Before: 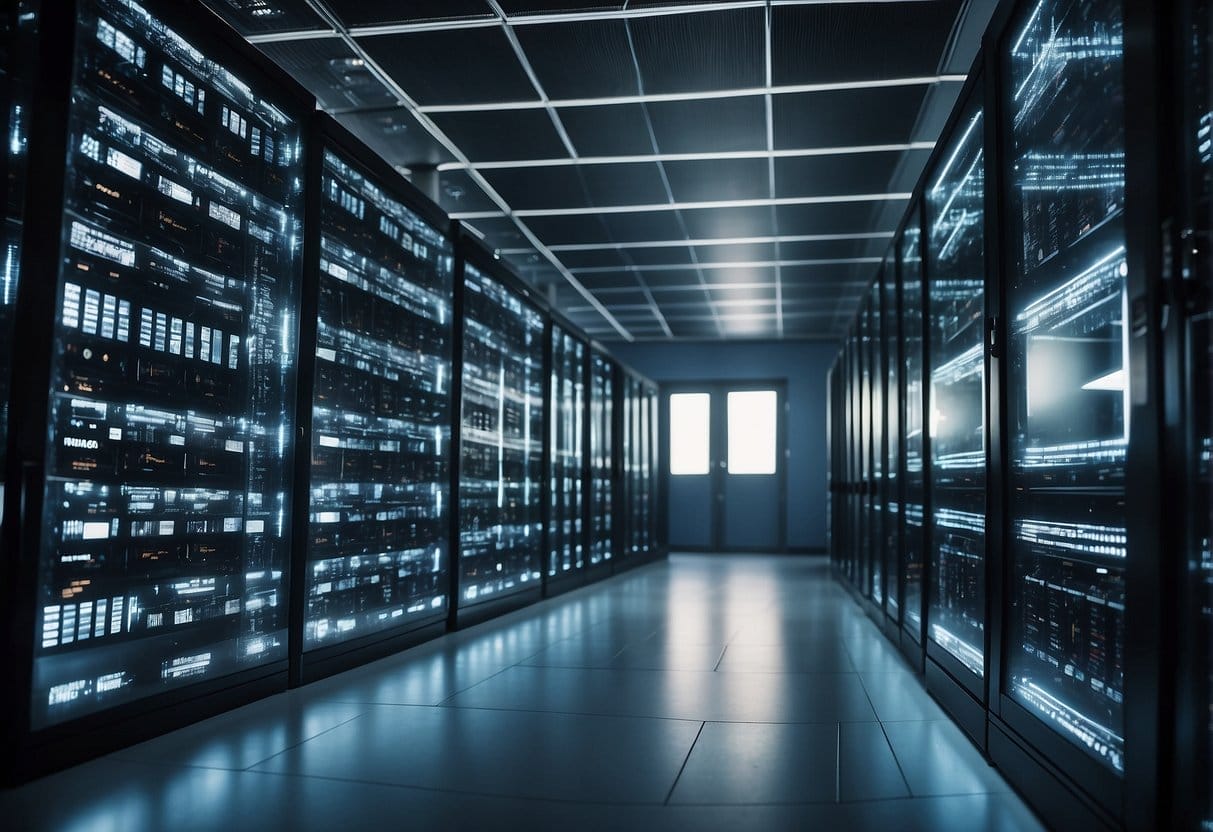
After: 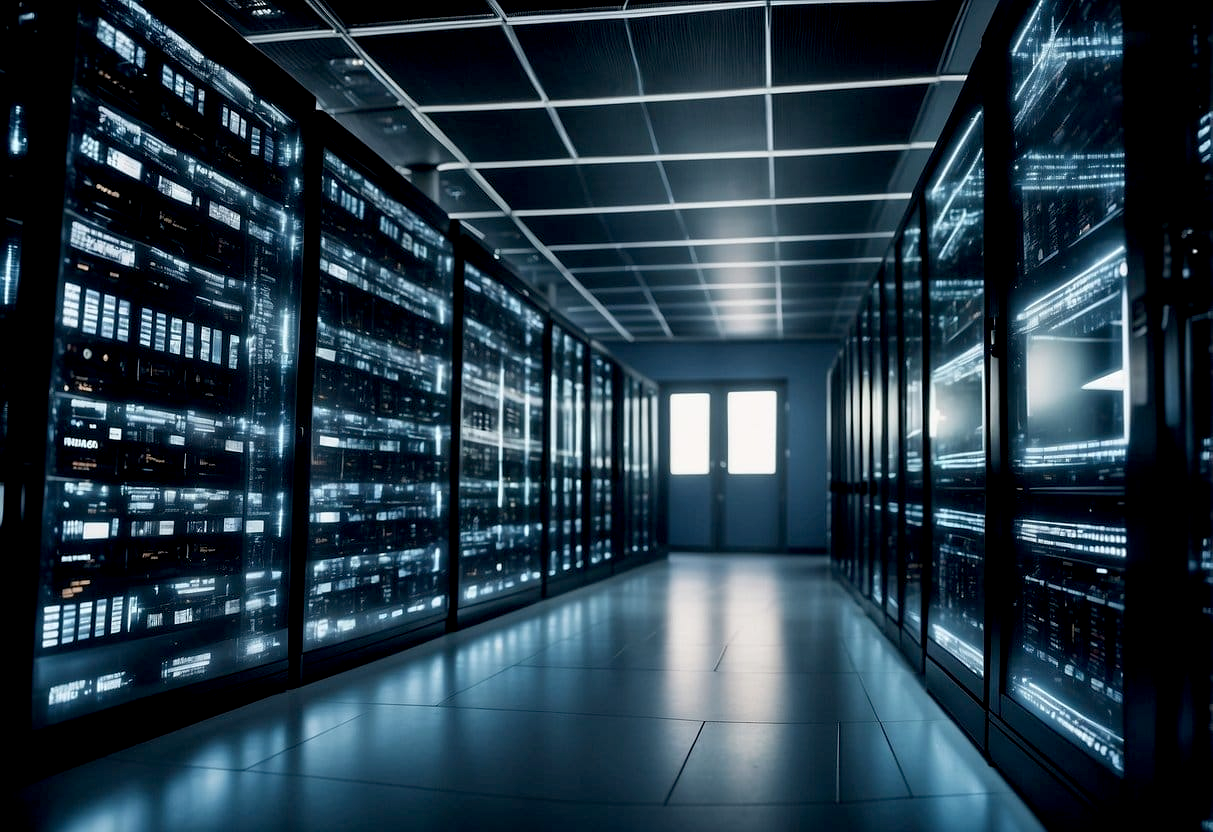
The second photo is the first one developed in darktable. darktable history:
base curve: preserve colors none
exposure: black level correction 0.009, compensate highlight preservation false
